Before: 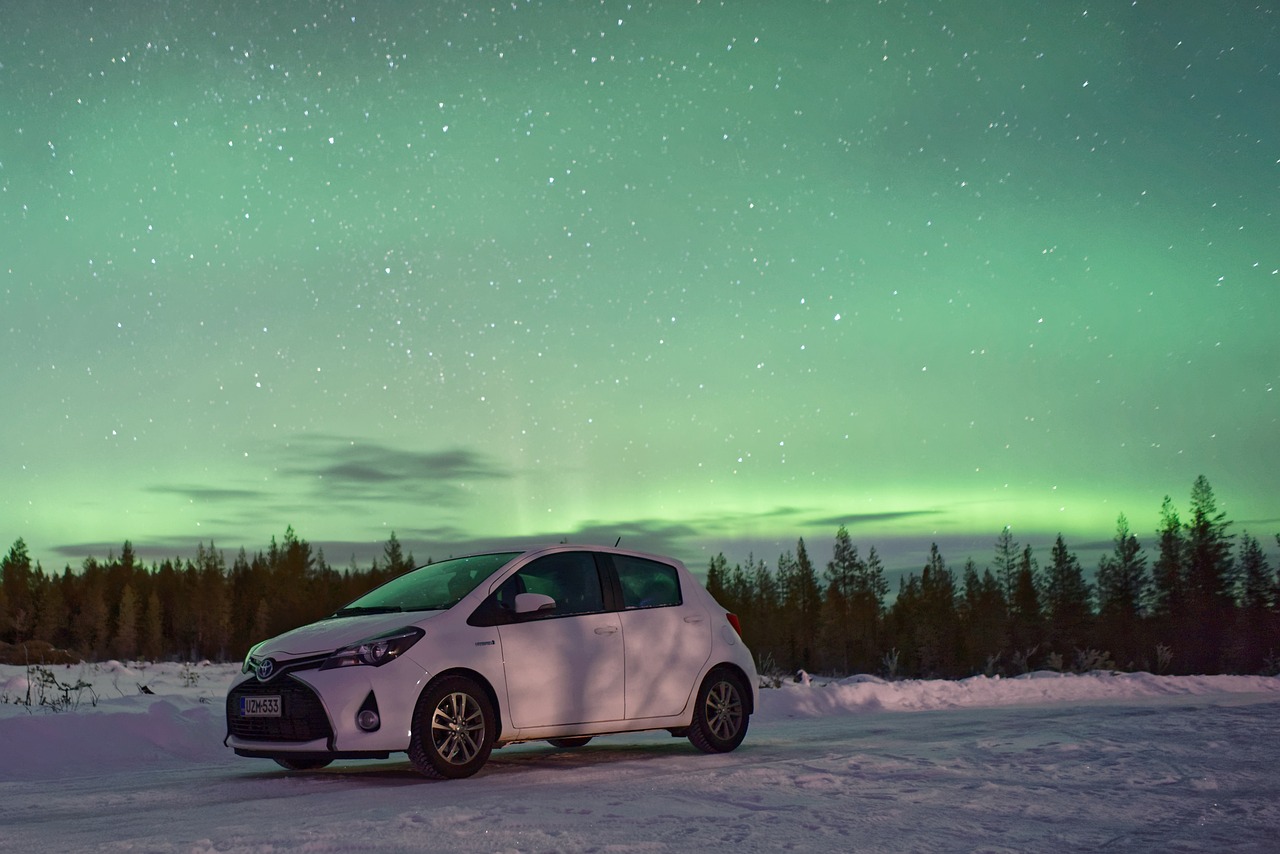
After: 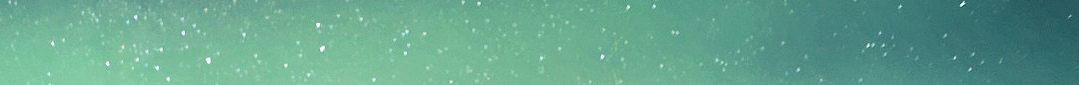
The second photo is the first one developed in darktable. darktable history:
split-toning: shadows › hue 205.2°, shadows › saturation 0.43, highlights › hue 54°, highlights › saturation 0.54
color balance: output saturation 110%
crop and rotate: left 9.644%, top 9.491%, right 6.021%, bottom 80.509%
contrast brightness saturation: contrast 0.28
